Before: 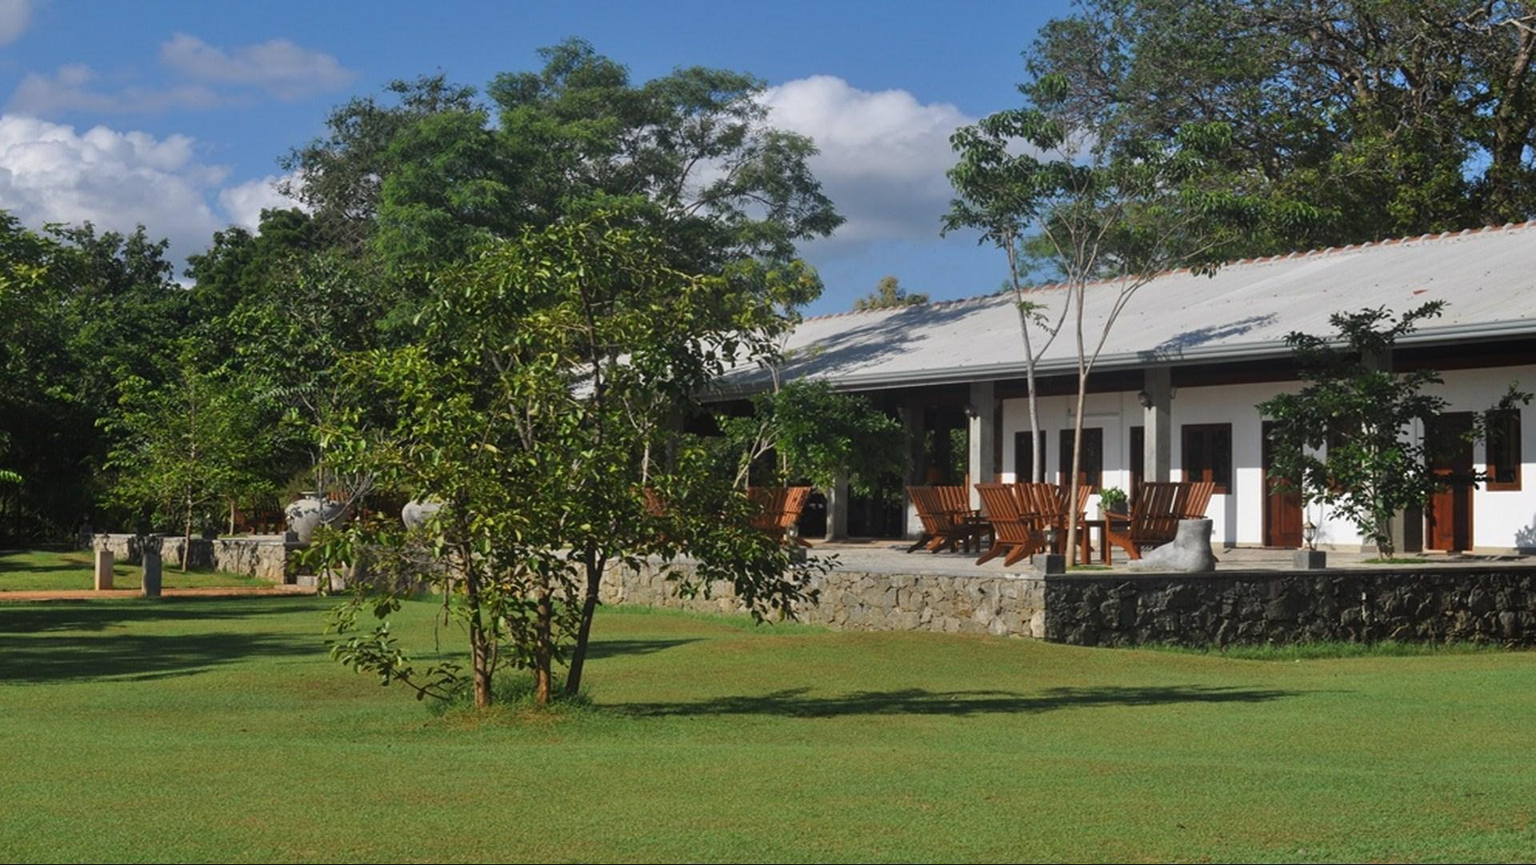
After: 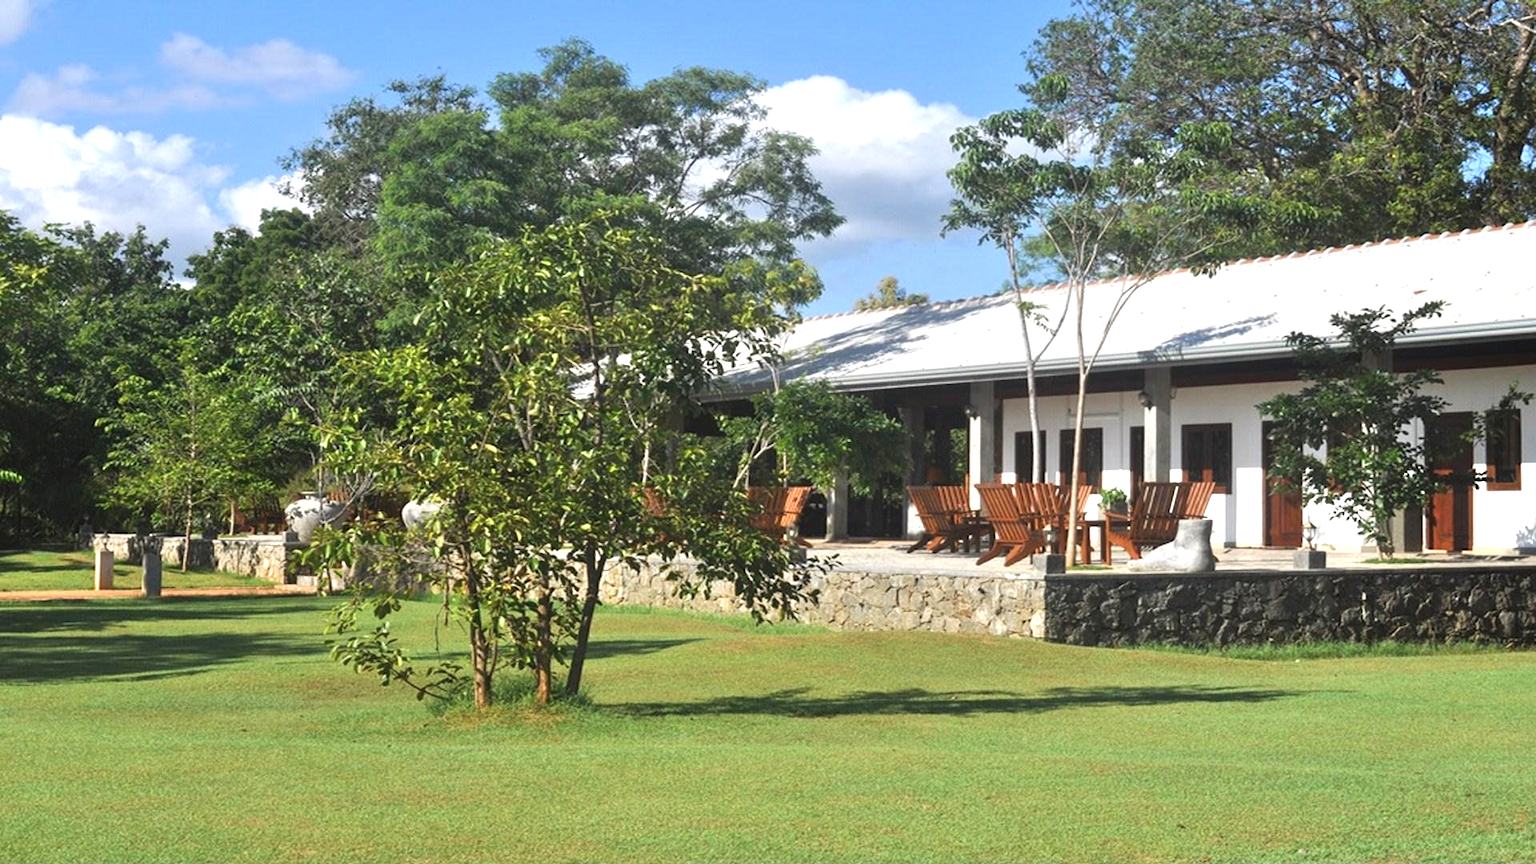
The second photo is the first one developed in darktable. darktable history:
contrast brightness saturation: saturation -0.064
tone equalizer: on, module defaults
exposure: exposure 1.142 EV, compensate exposure bias true, compensate highlight preservation false
